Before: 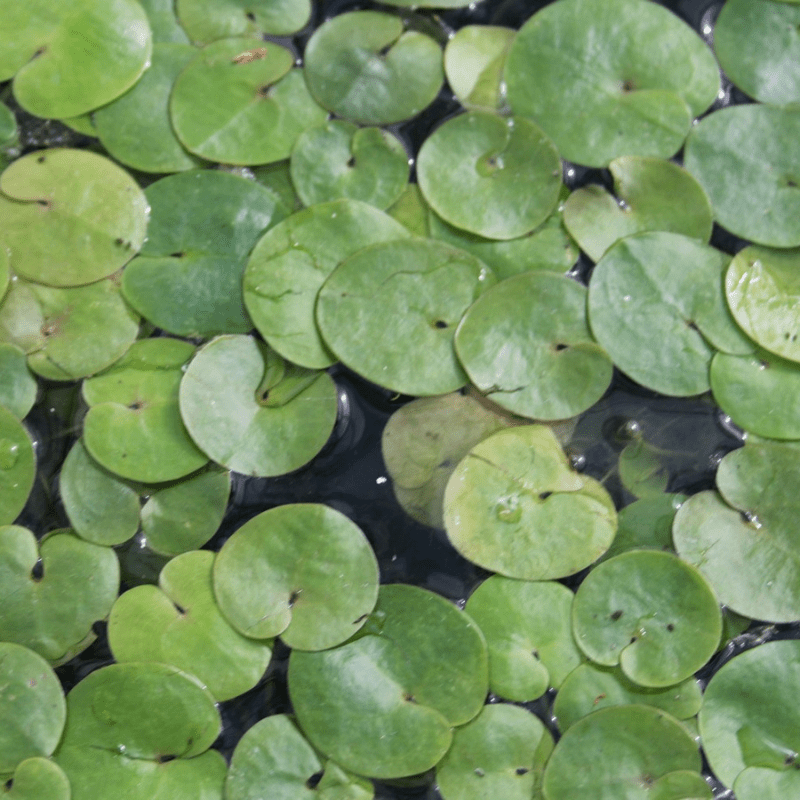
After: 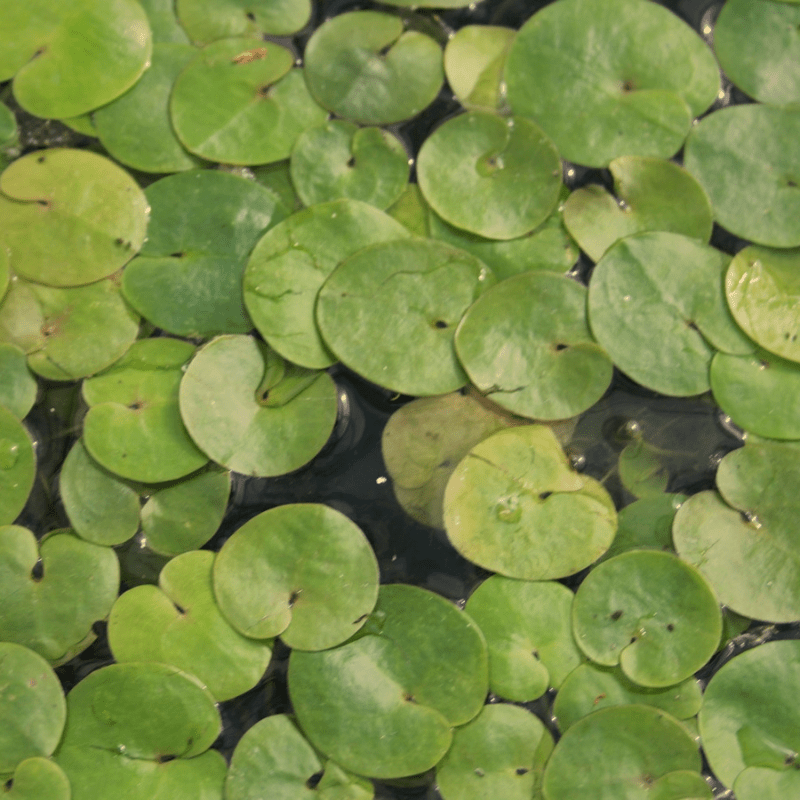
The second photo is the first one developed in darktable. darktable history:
white balance: red 1.08, blue 0.791
shadows and highlights: shadows 40, highlights -60
